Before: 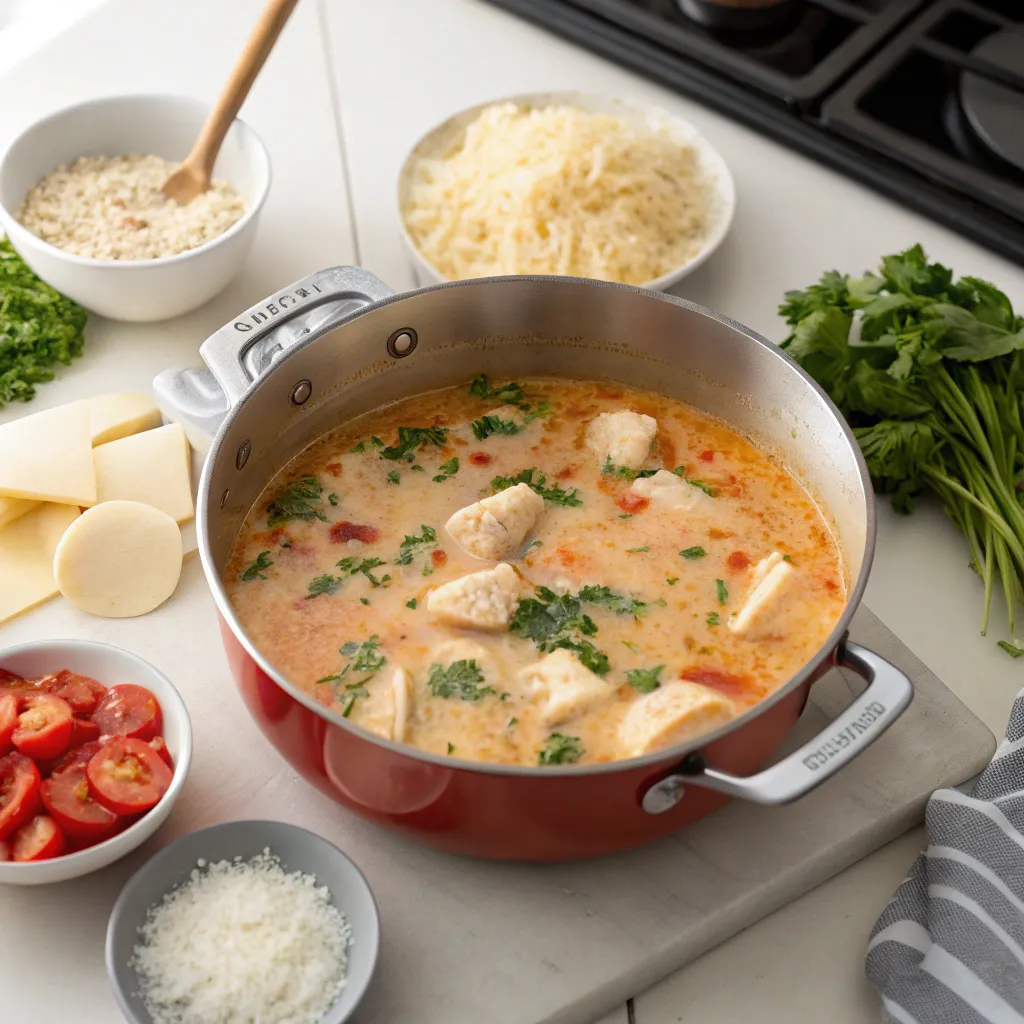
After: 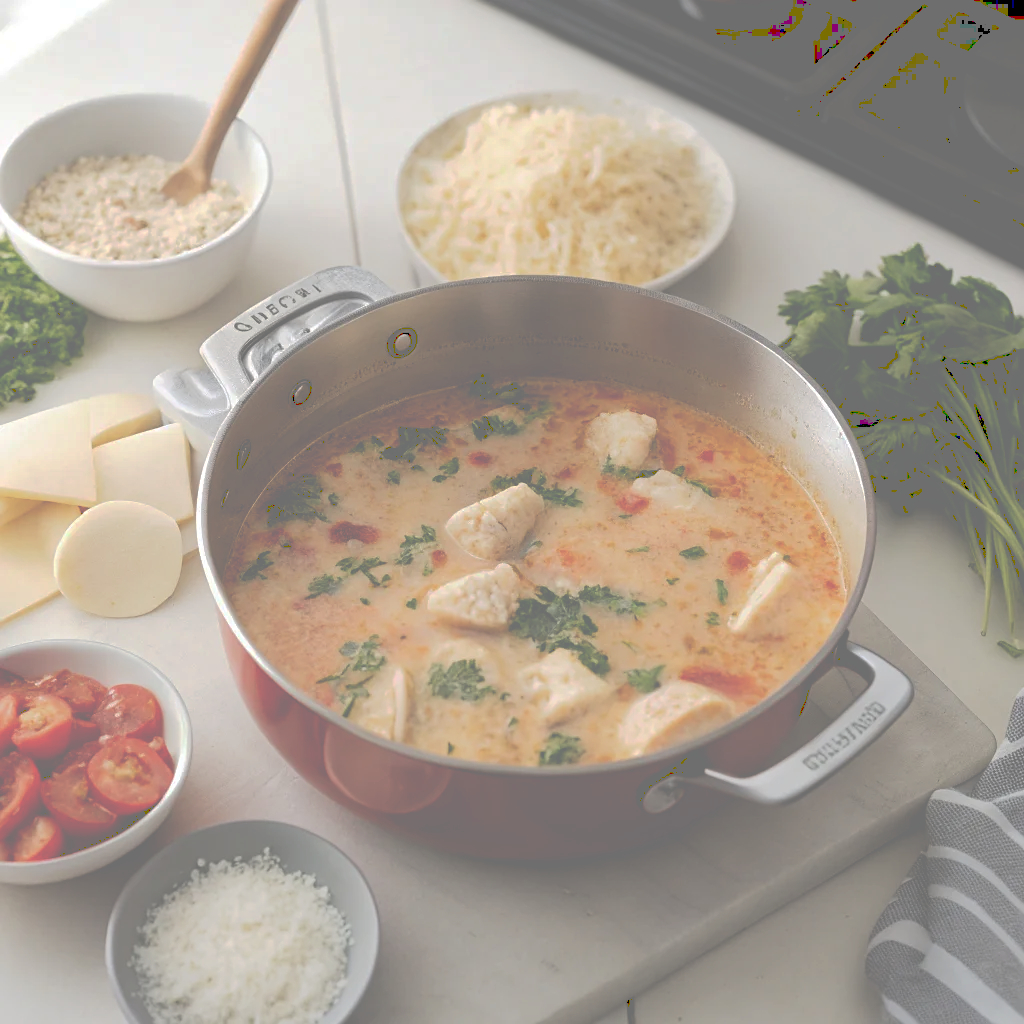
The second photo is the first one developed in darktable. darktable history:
sharpen: amount 0.2
tone curve: curves: ch0 [(0, 0) (0.003, 0.464) (0.011, 0.464) (0.025, 0.464) (0.044, 0.464) (0.069, 0.464) (0.1, 0.463) (0.136, 0.463) (0.177, 0.464) (0.224, 0.469) (0.277, 0.482) (0.335, 0.501) (0.399, 0.53) (0.468, 0.567) (0.543, 0.61) (0.623, 0.663) (0.709, 0.718) (0.801, 0.779) (0.898, 0.842) (1, 1)], preserve colors none
